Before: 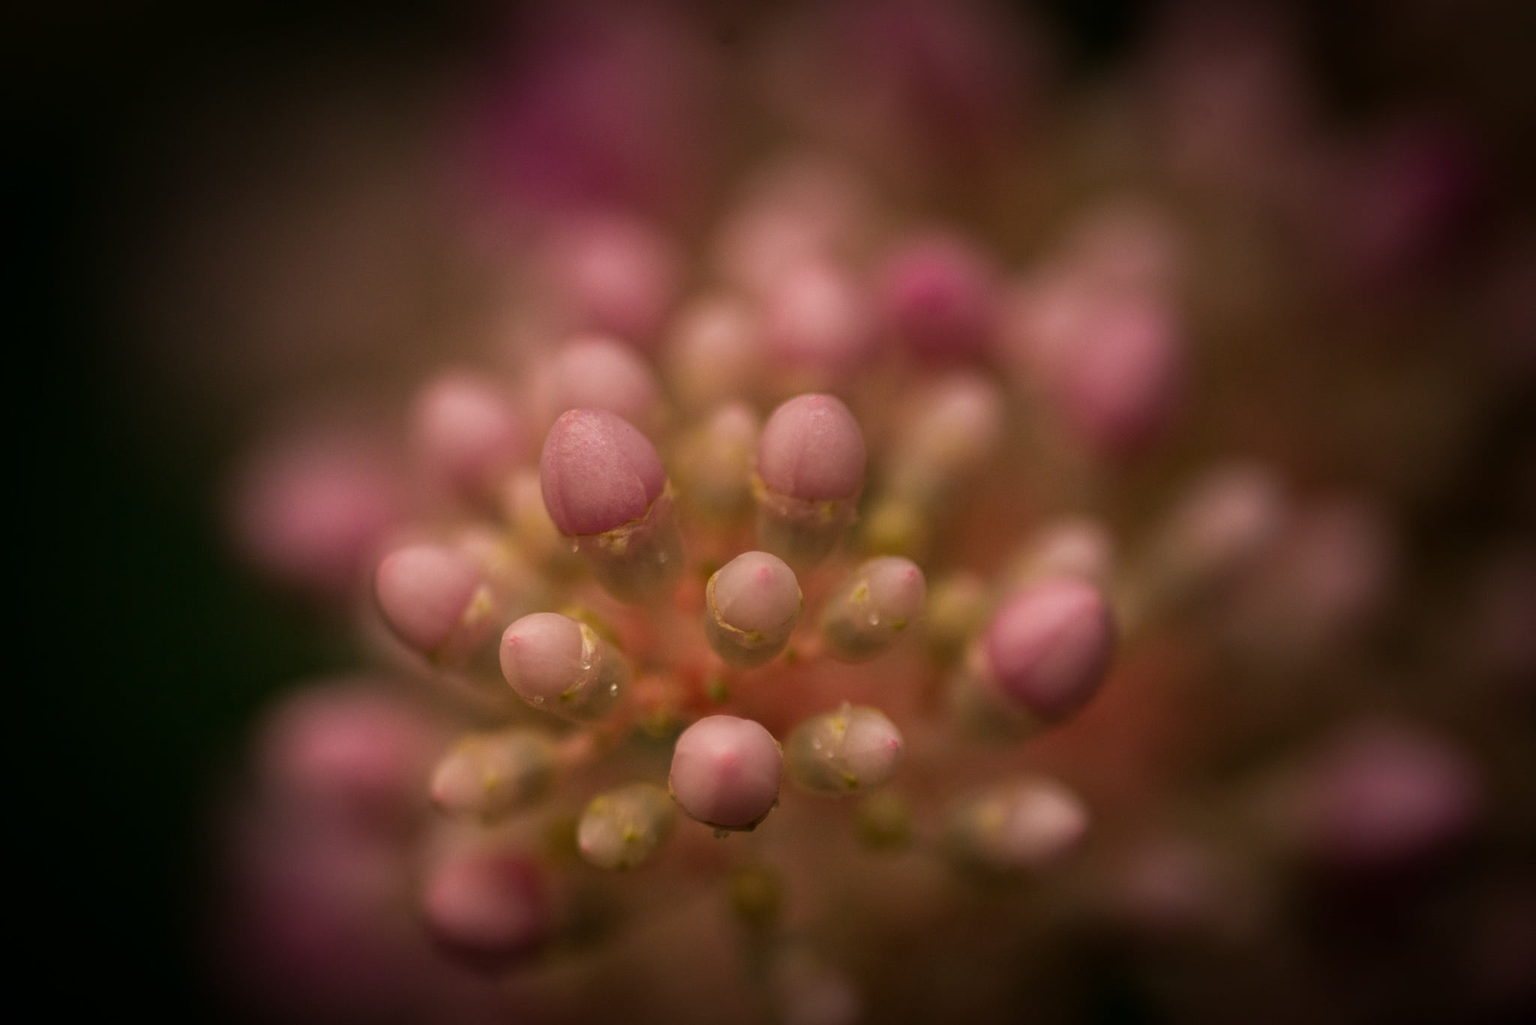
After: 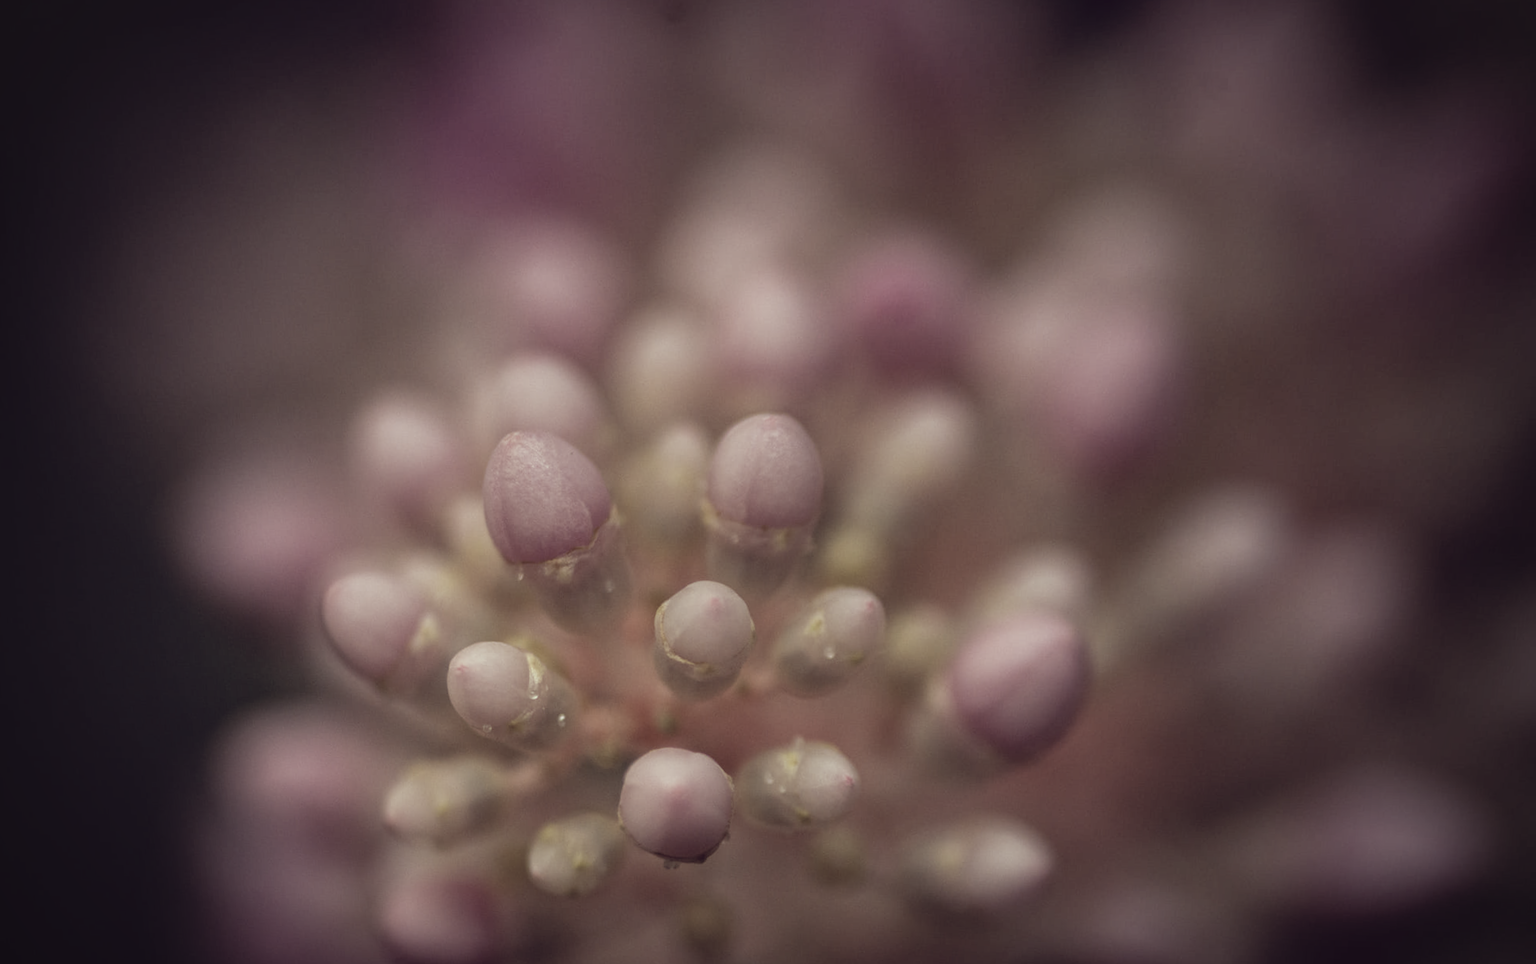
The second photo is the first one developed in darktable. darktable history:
tone equalizer: on, module defaults
vignetting: unbound false
white balance: red 0.954, blue 1.079
local contrast: on, module defaults
contrast brightness saturation: contrast -0.1, brightness 0.05, saturation 0.08
rotate and perspective: rotation 0.062°, lens shift (vertical) 0.115, lens shift (horizontal) -0.133, crop left 0.047, crop right 0.94, crop top 0.061, crop bottom 0.94
color correction: highlights a* -20.17, highlights b* 20.27, shadows a* 20.03, shadows b* -20.46, saturation 0.43
crop and rotate: top 0%, bottom 5.097%
